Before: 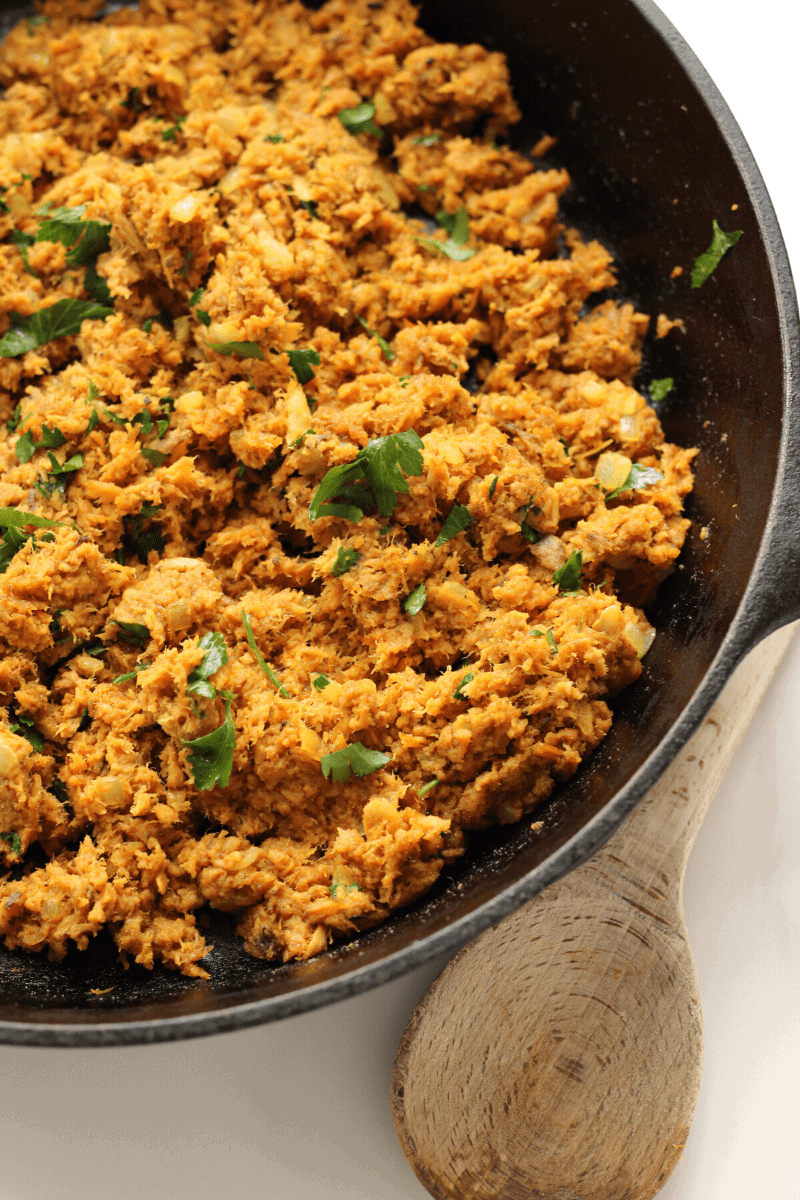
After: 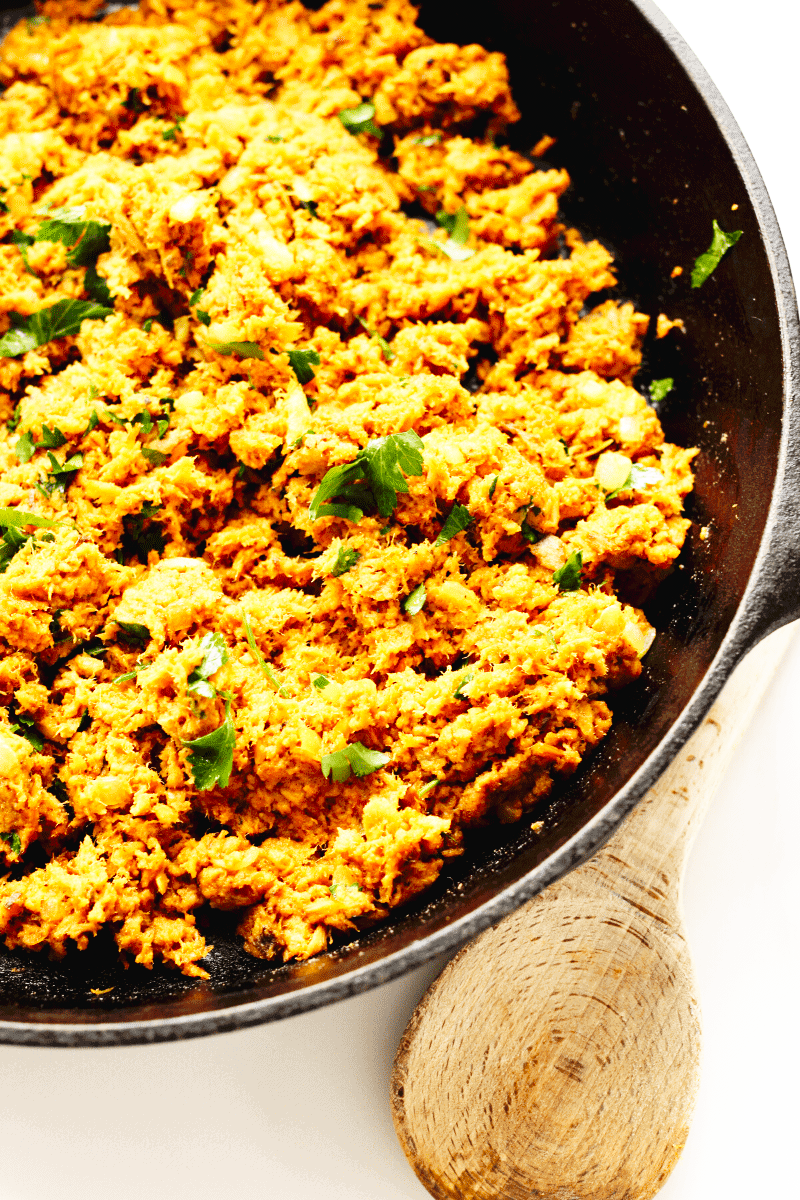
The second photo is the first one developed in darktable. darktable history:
base curve: curves: ch0 [(0, 0) (0.007, 0.004) (0.027, 0.03) (0.046, 0.07) (0.207, 0.54) (0.442, 0.872) (0.673, 0.972) (1, 1)], preserve colors none
tone curve: curves: ch0 [(0, 0) (0.003, 0.026) (0.011, 0.024) (0.025, 0.022) (0.044, 0.031) (0.069, 0.067) (0.1, 0.094) (0.136, 0.102) (0.177, 0.14) (0.224, 0.189) (0.277, 0.238) (0.335, 0.325) (0.399, 0.379) (0.468, 0.453) (0.543, 0.528) (0.623, 0.609) (0.709, 0.695) (0.801, 0.793) (0.898, 0.898) (1, 1)], preserve colors none
